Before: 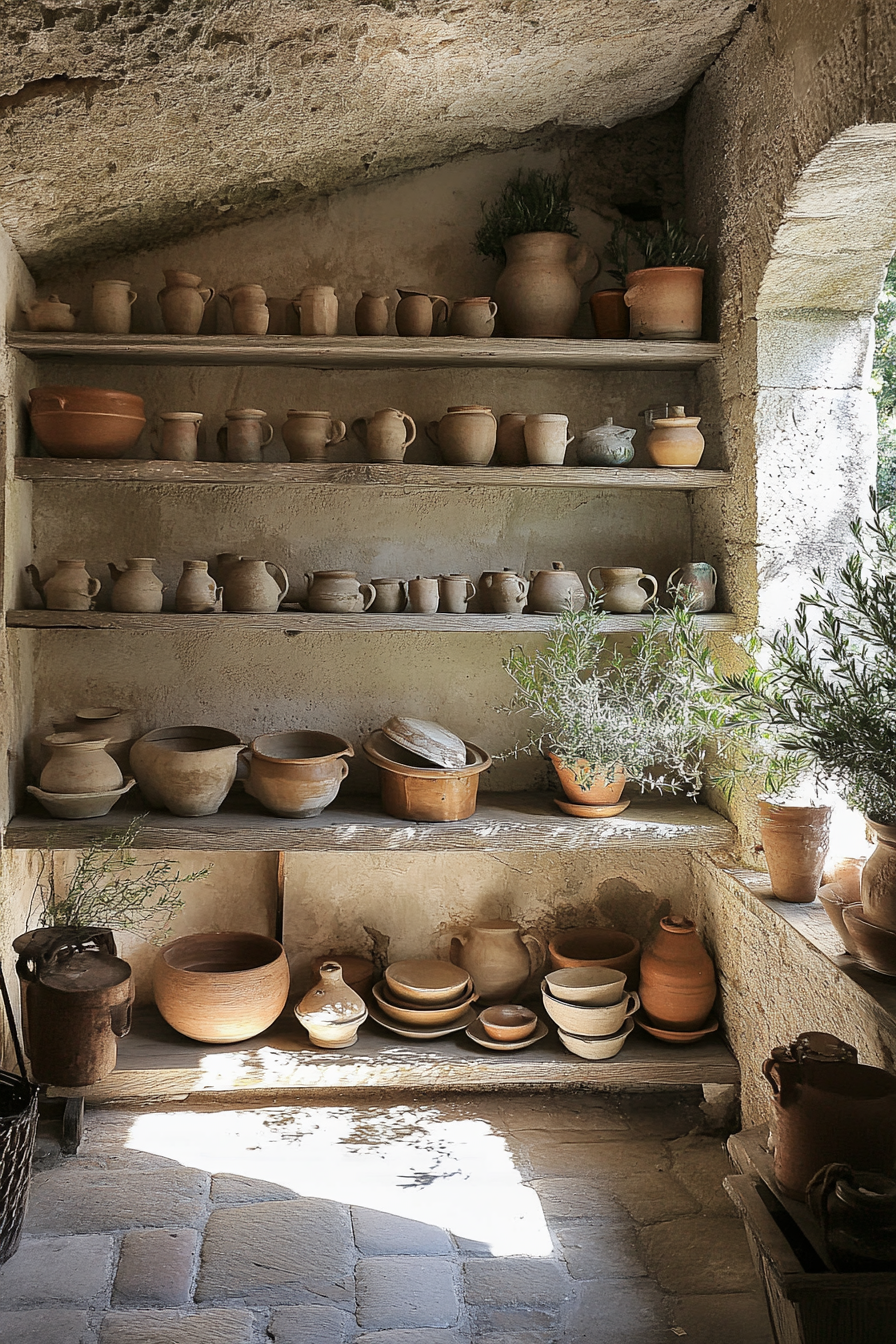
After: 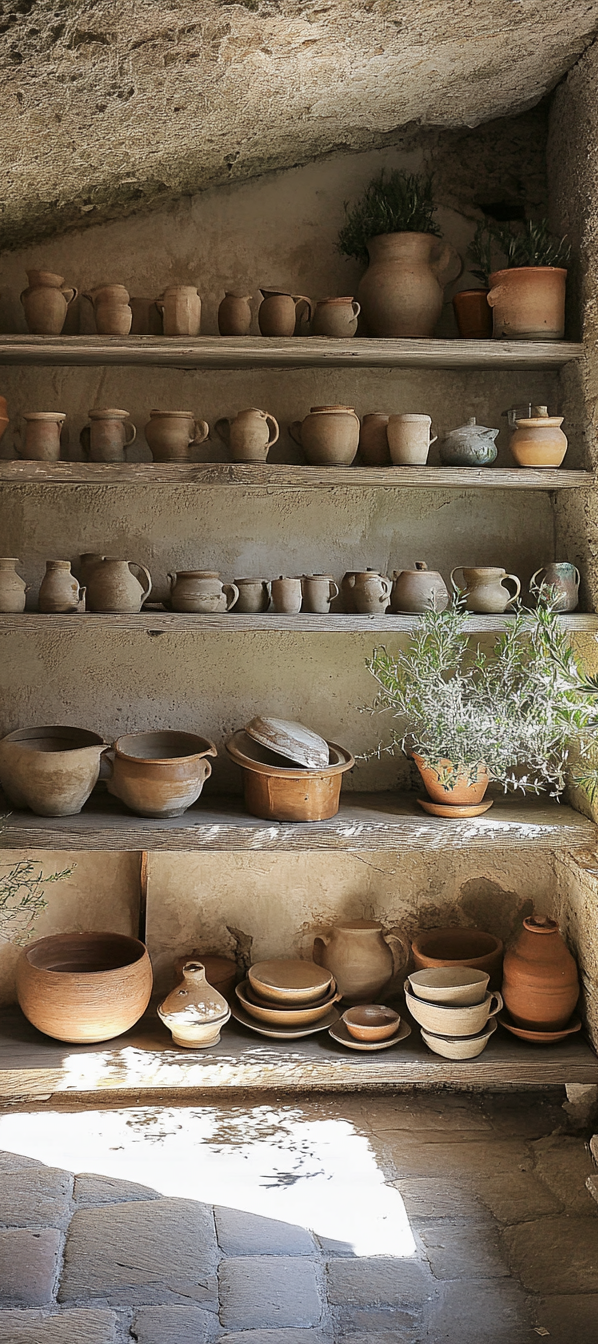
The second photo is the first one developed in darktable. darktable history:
crop and rotate: left 15.391%, right 17.819%
